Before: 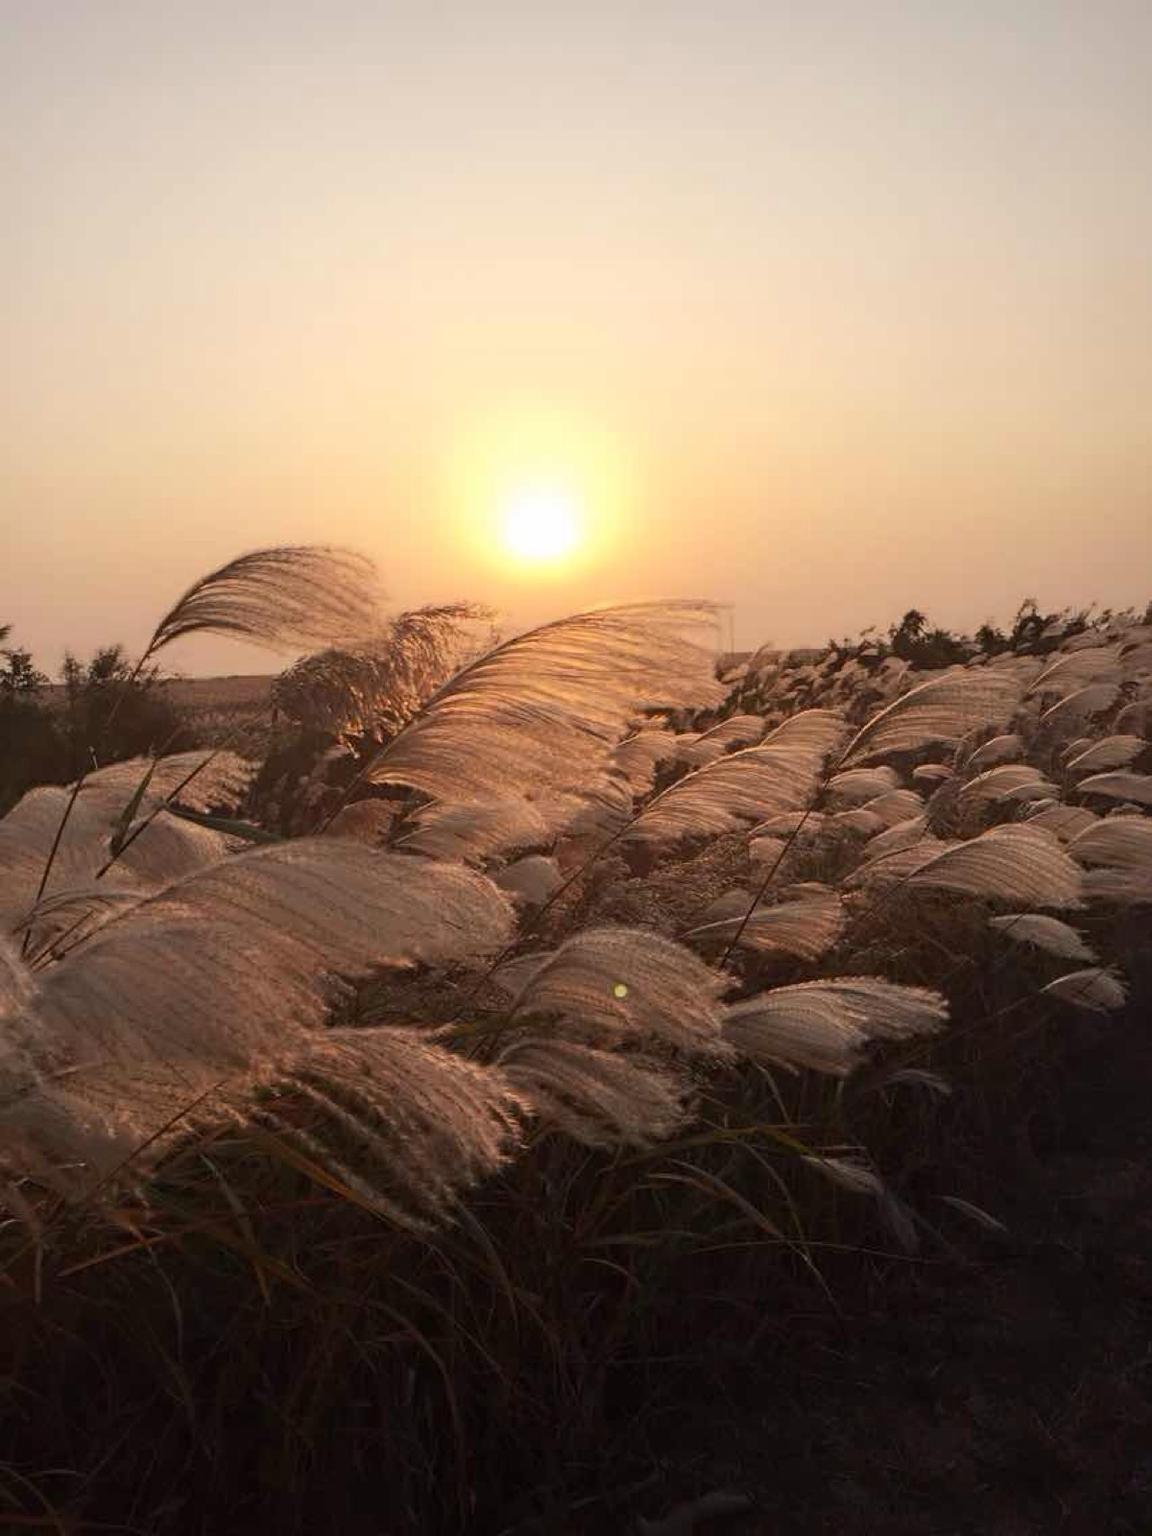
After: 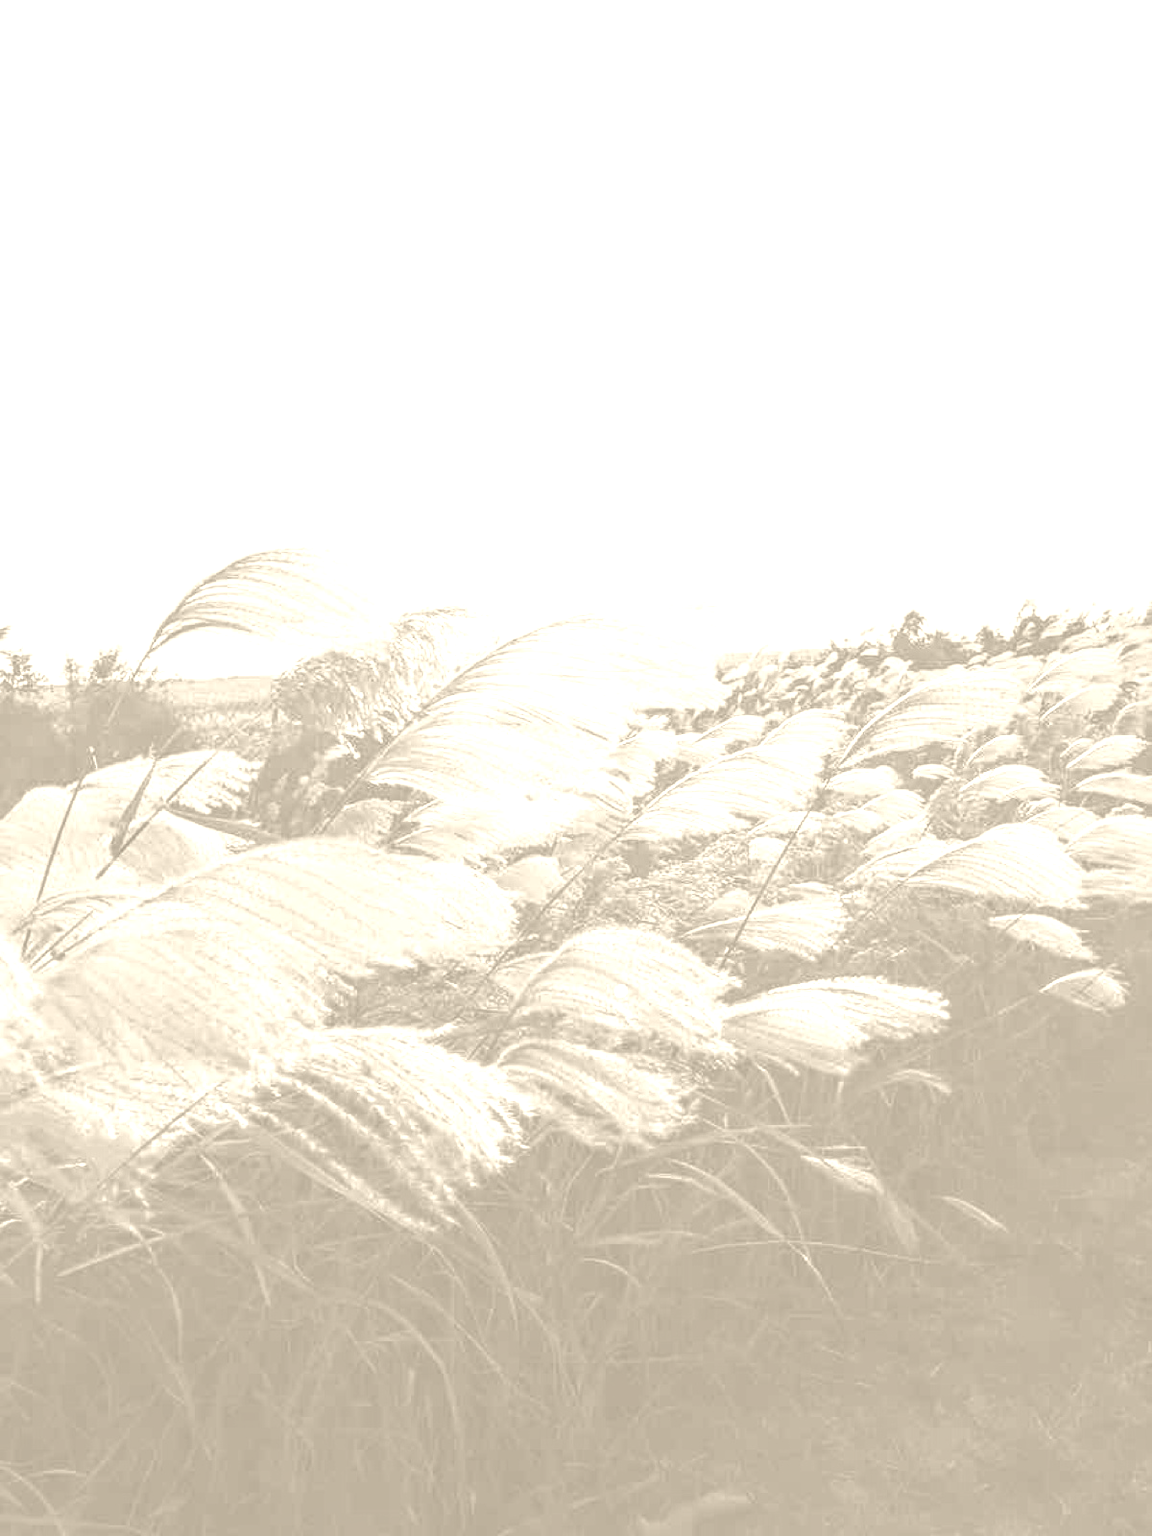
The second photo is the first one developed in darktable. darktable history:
local contrast: highlights 79%, shadows 56%, detail 175%, midtone range 0.428
colorize: hue 36°, saturation 71%, lightness 80.79%
base curve: curves: ch0 [(0, 0.007) (0.028, 0.063) (0.121, 0.311) (0.46, 0.743) (0.859, 0.957) (1, 1)], preserve colors none
white balance: red 0.98, blue 1.61
